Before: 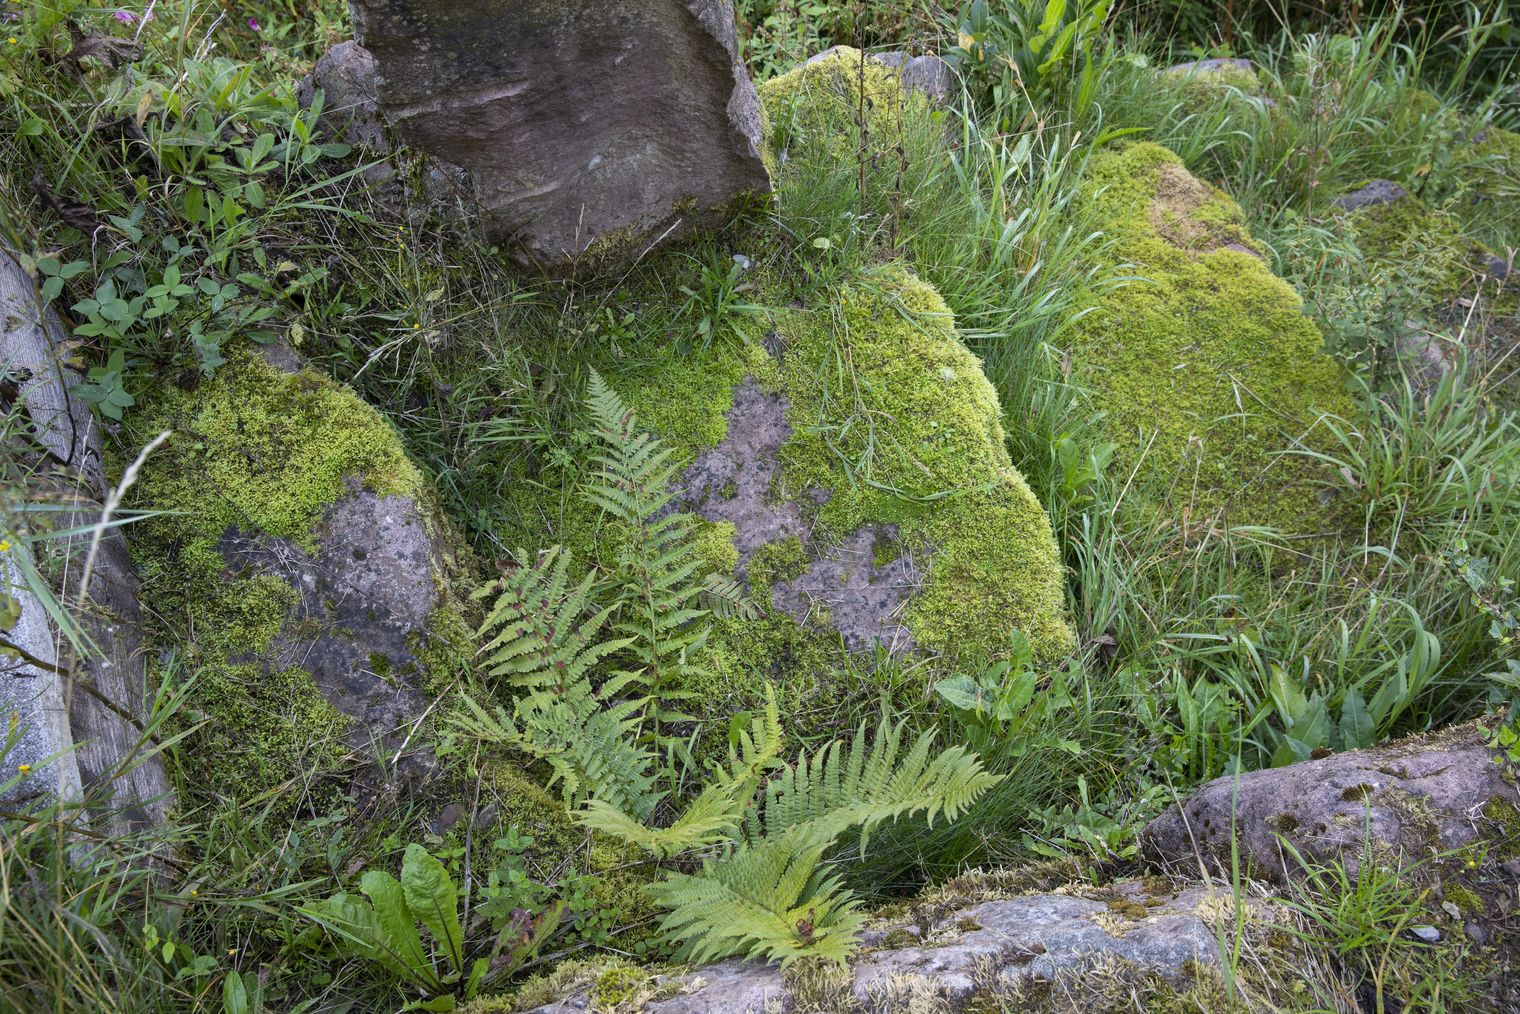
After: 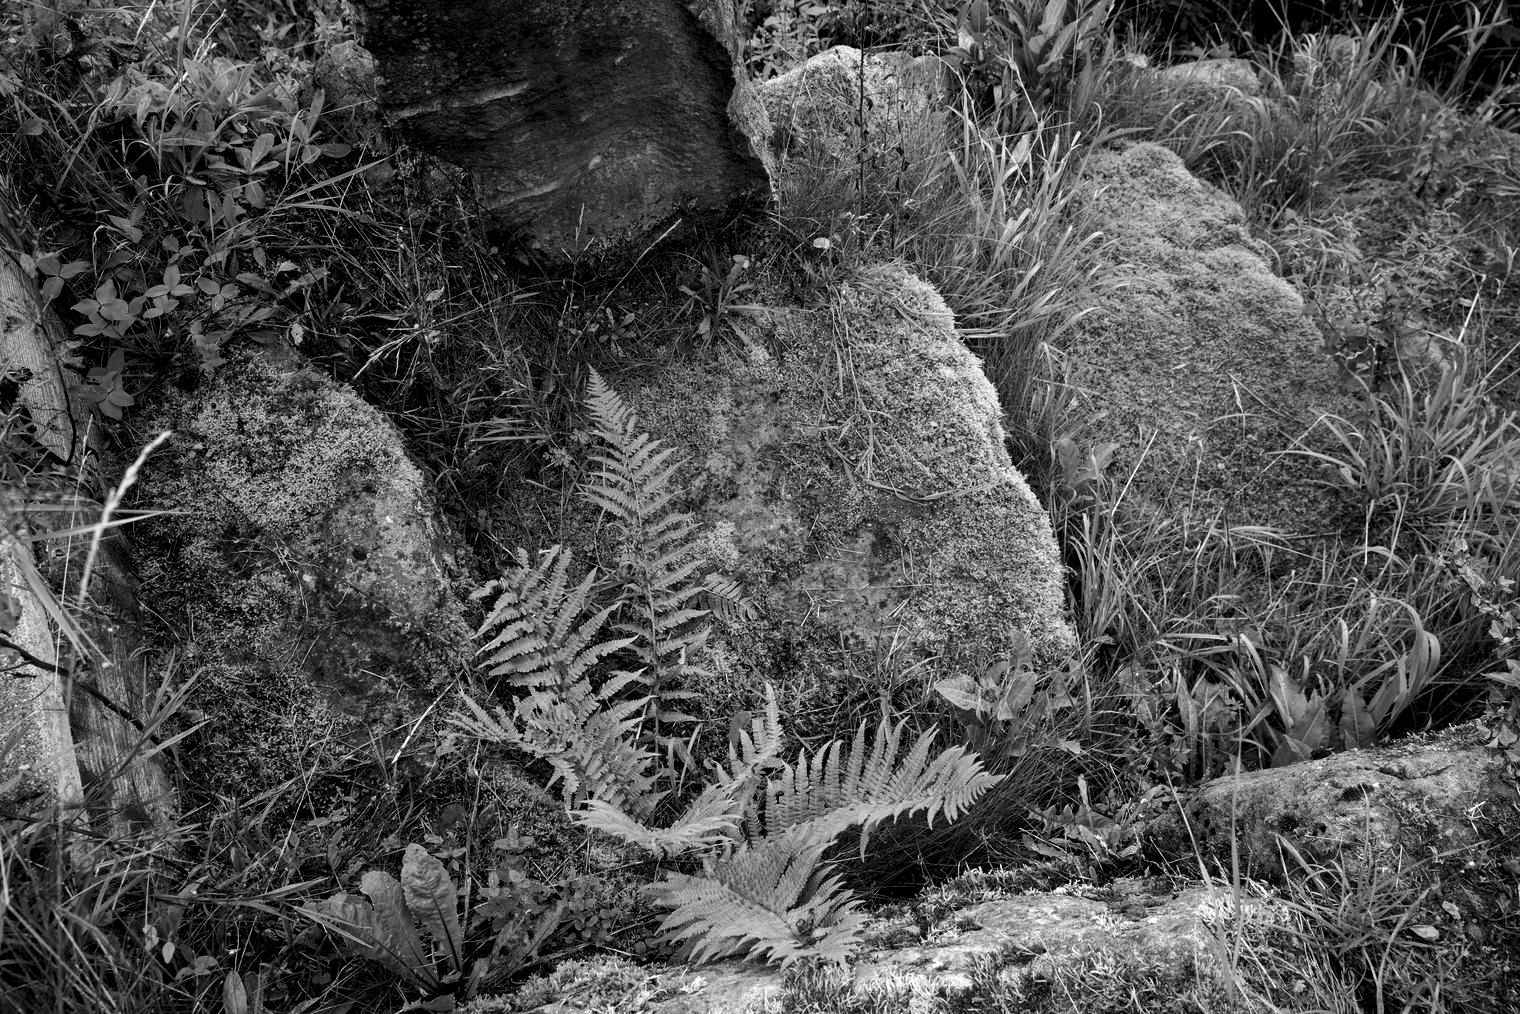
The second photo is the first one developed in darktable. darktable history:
monochrome: a -4.13, b 5.16, size 1
graduated density: density 0.38 EV, hardness 21%, rotation -6.11°, saturation 32%
levels: levels [0.116, 0.574, 1]
tone equalizer: -8 EV -0.417 EV, -7 EV -0.389 EV, -6 EV -0.333 EV, -5 EV -0.222 EV, -3 EV 0.222 EV, -2 EV 0.333 EV, -1 EV 0.389 EV, +0 EV 0.417 EV, edges refinement/feathering 500, mask exposure compensation -1.57 EV, preserve details no
